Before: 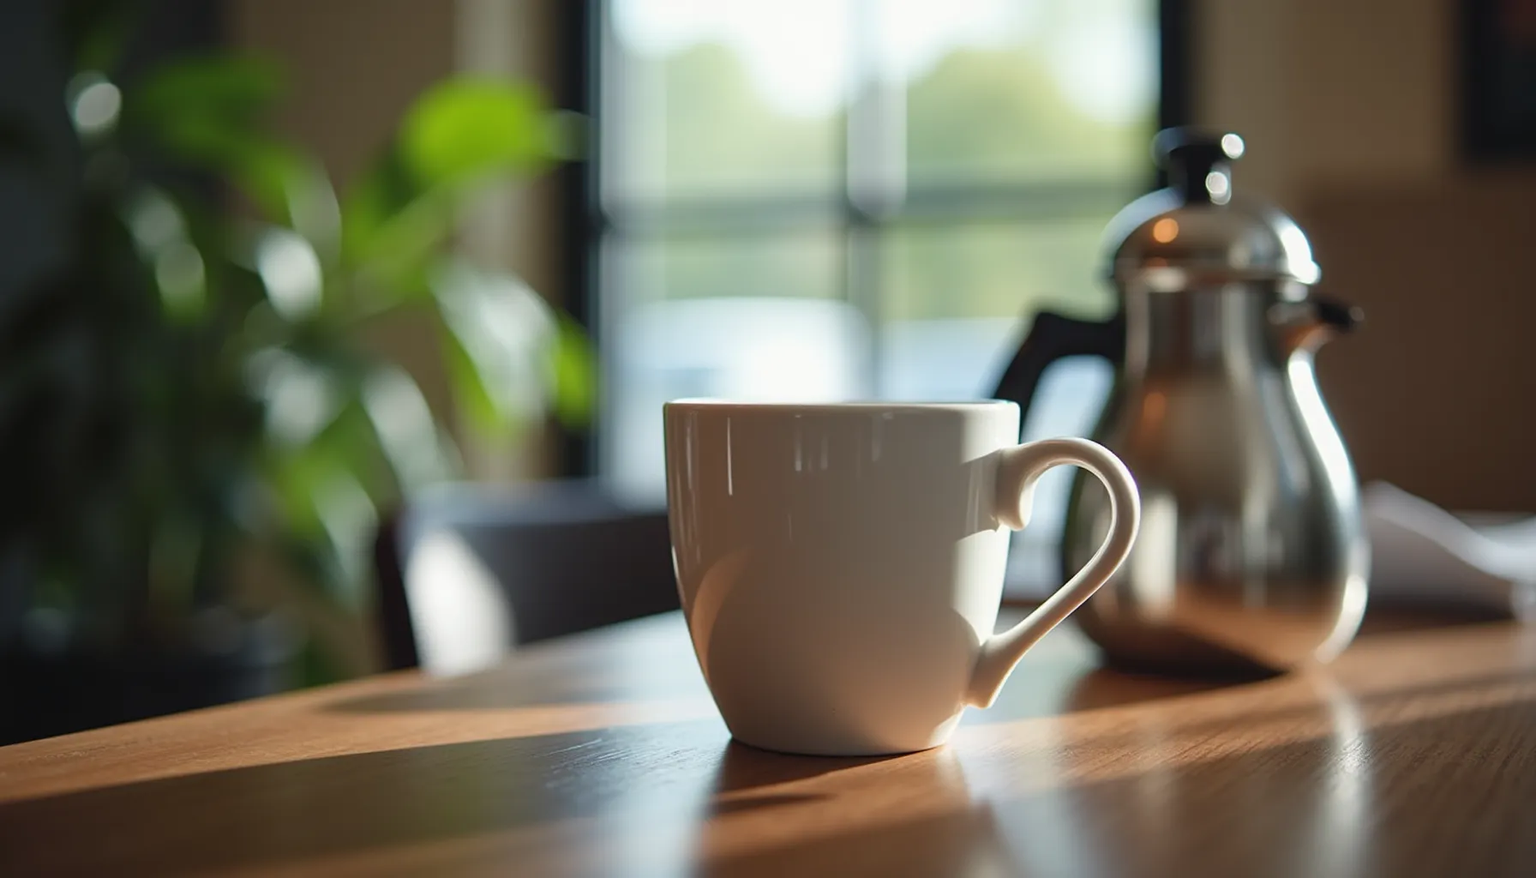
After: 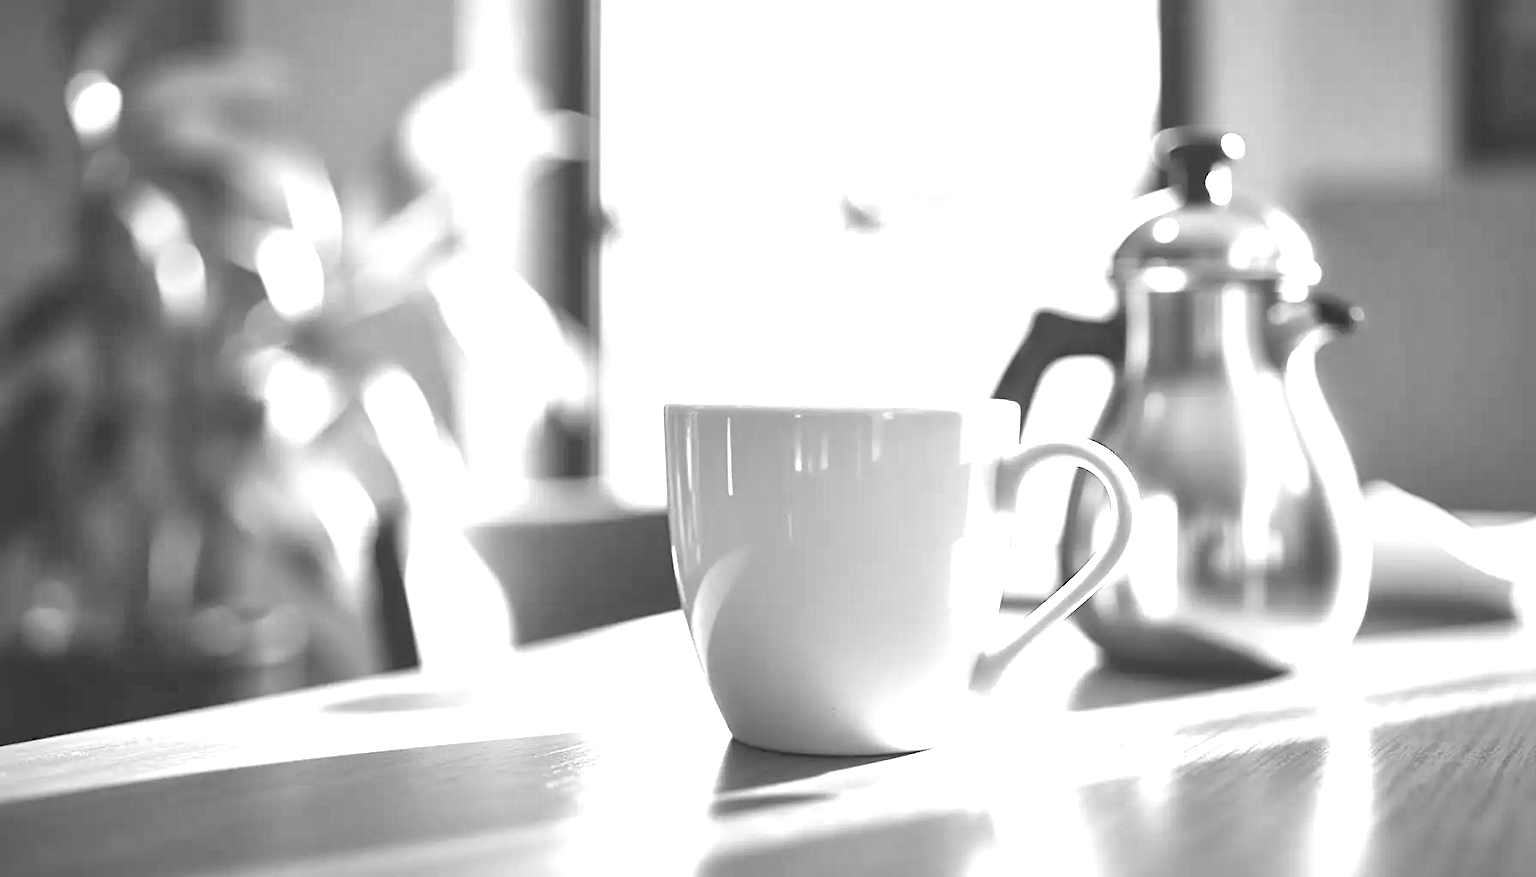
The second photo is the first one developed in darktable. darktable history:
contrast brightness saturation: brightness 0.15
local contrast: mode bilateral grid, contrast 25, coarseness 60, detail 151%, midtone range 0.2
exposure: black level correction 0, exposure 2.327 EV, compensate exposure bias true, compensate highlight preservation false
monochrome: on, module defaults
